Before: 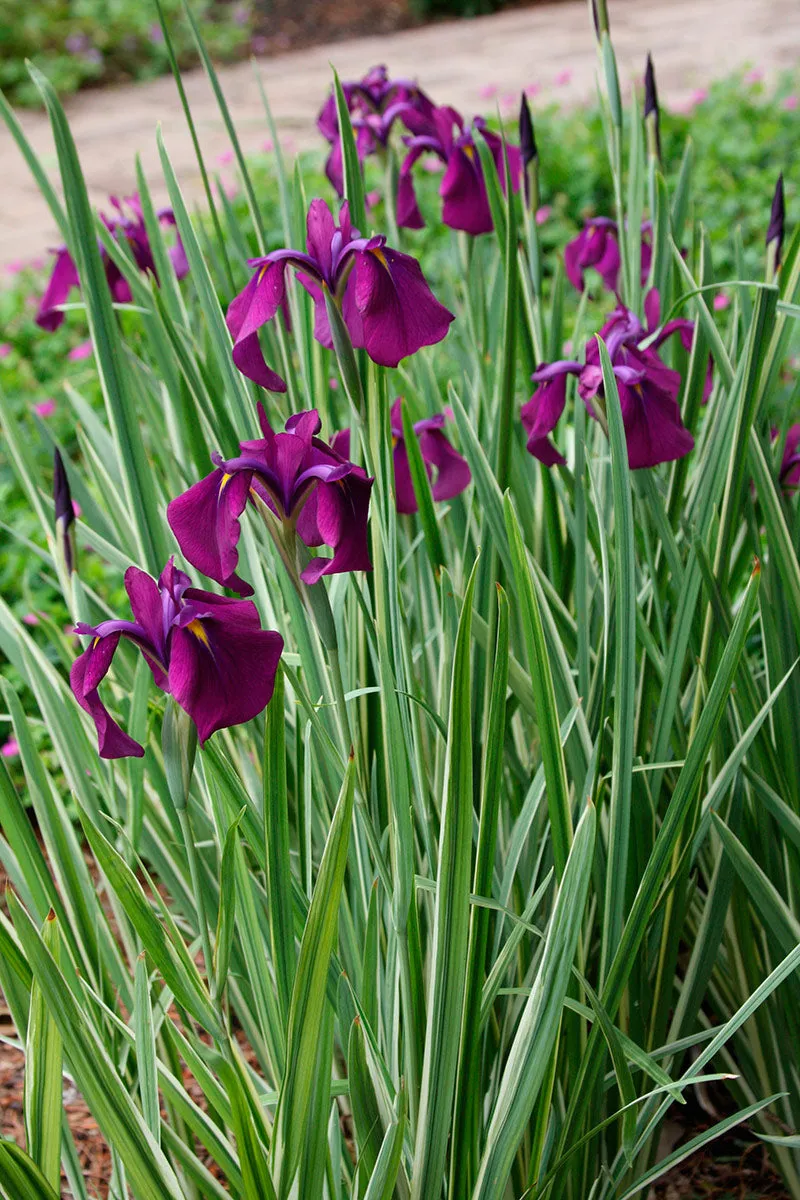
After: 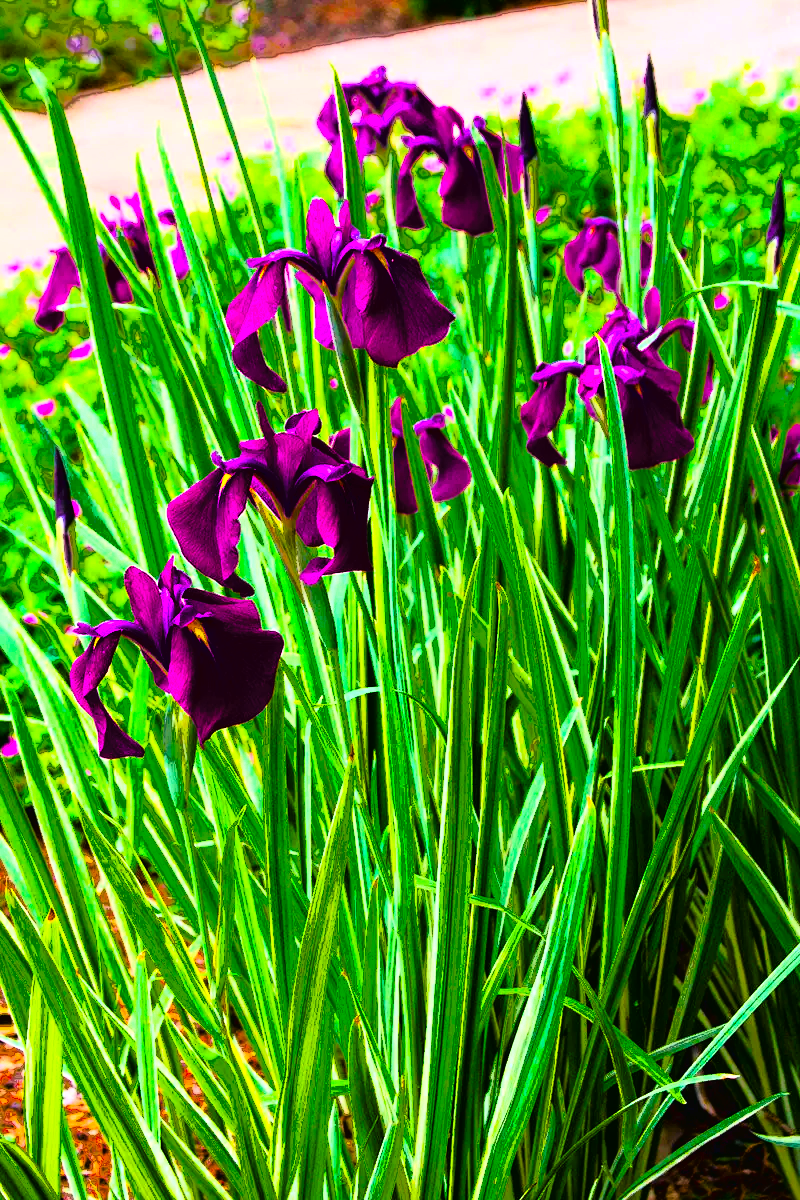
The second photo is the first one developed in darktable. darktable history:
color balance rgb: linear chroma grading › global chroma 20%, perceptual saturation grading › global saturation 65%, perceptual saturation grading › highlights 50%, perceptual saturation grading › shadows 30%, perceptual brilliance grading › global brilliance 12%, perceptual brilliance grading › highlights 15%, global vibrance 20%
fill light: exposure -0.73 EV, center 0.69, width 2.2
tone curve: curves: ch0 [(0, 0.016) (0.11, 0.039) (0.259, 0.235) (0.383, 0.437) (0.499, 0.597) (0.733, 0.867) (0.843, 0.948) (1, 1)], color space Lab, linked channels, preserve colors none
white balance: red 1.004, blue 1.024
